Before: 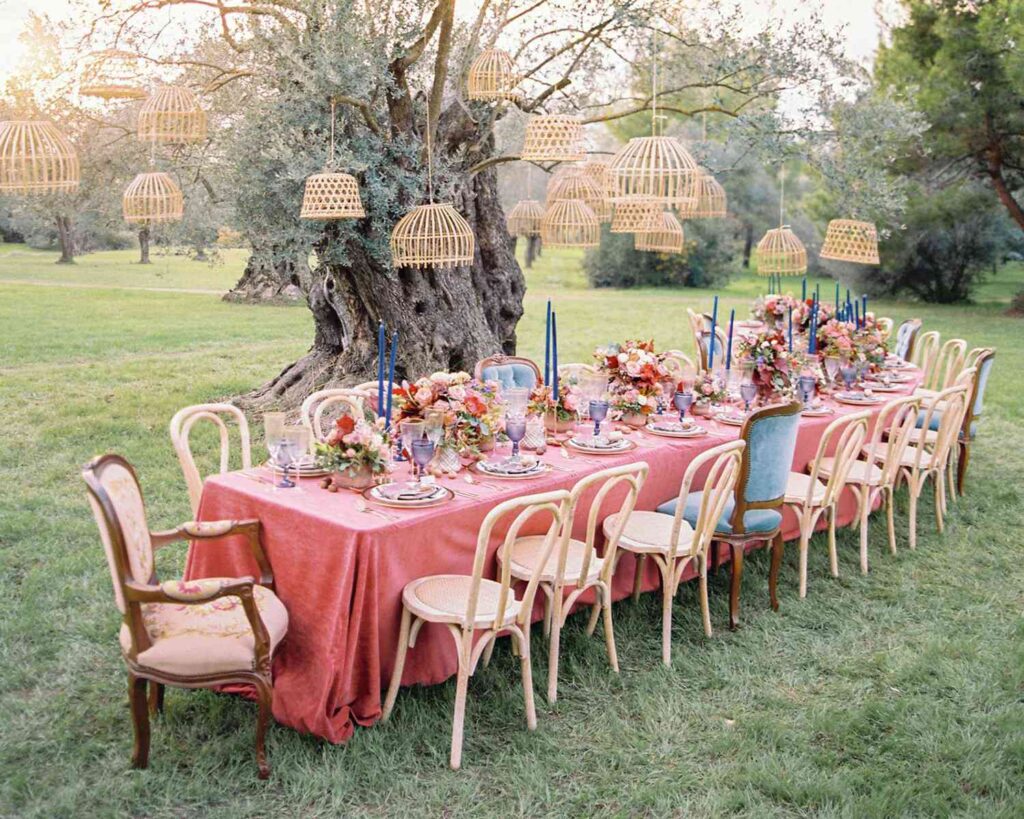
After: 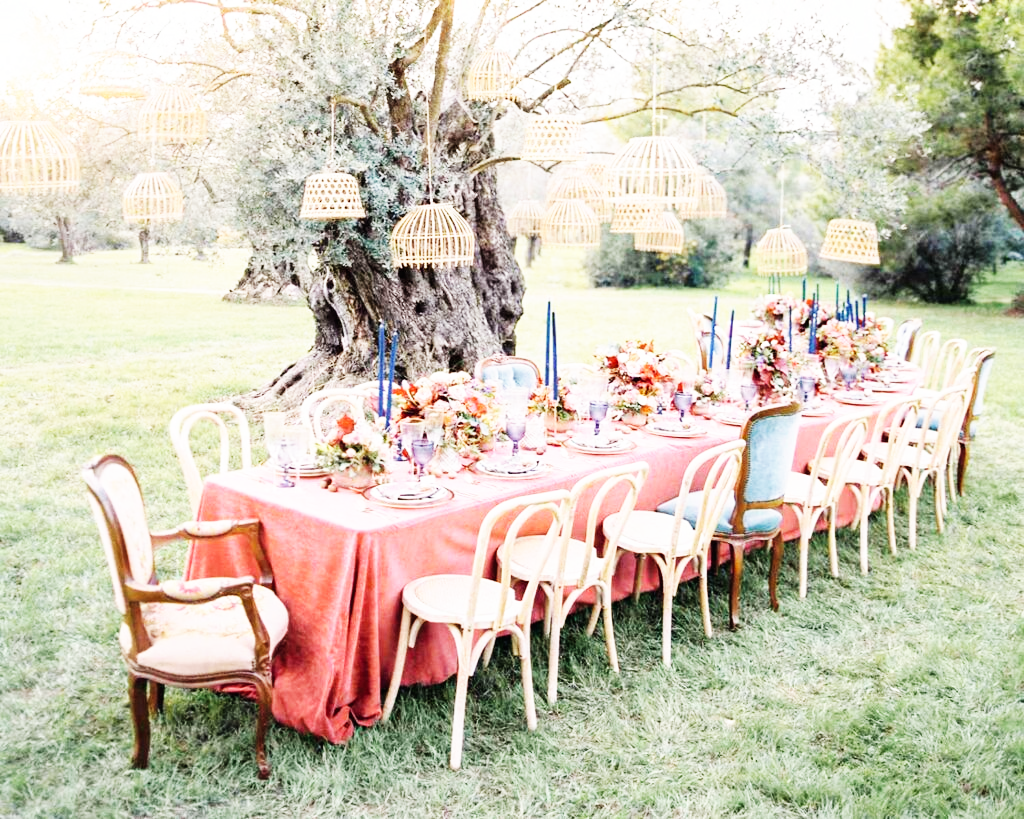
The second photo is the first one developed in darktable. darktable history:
color correction: saturation 0.85
base curve: curves: ch0 [(0, 0) (0.007, 0.004) (0.027, 0.03) (0.046, 0.07) (0.207, 0.54) (0.442, 0.872) (0.673, 0.972) (1, 1)], preserve colors none
